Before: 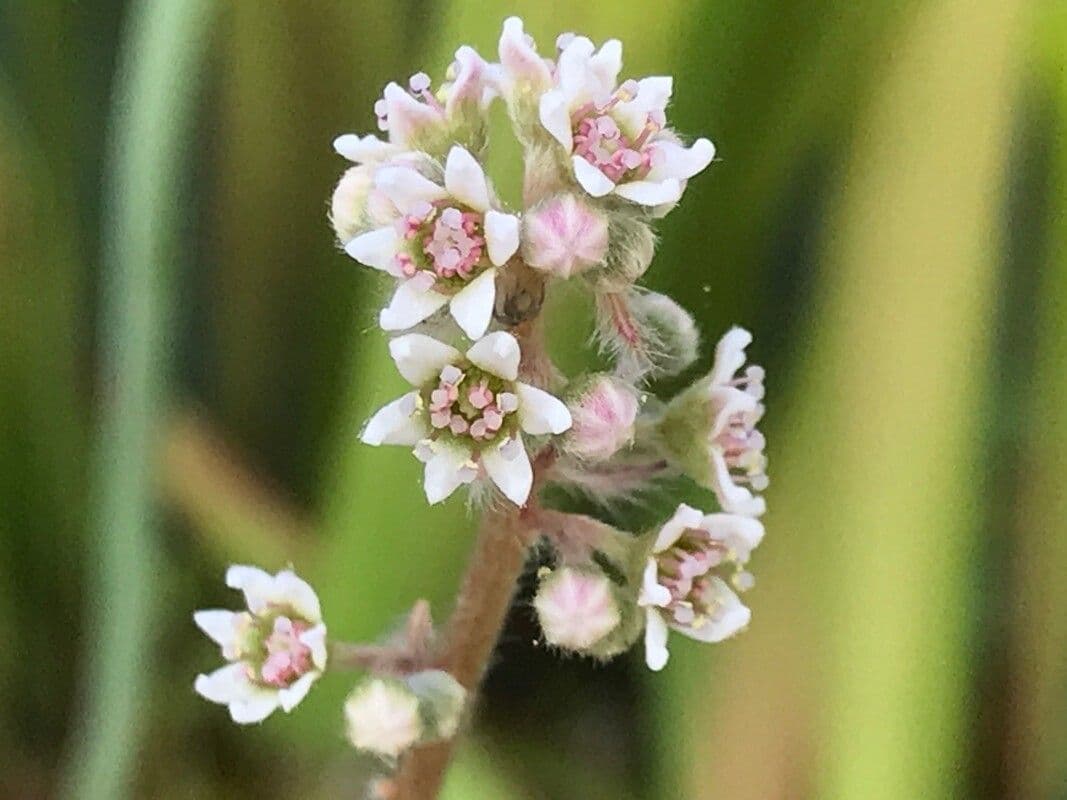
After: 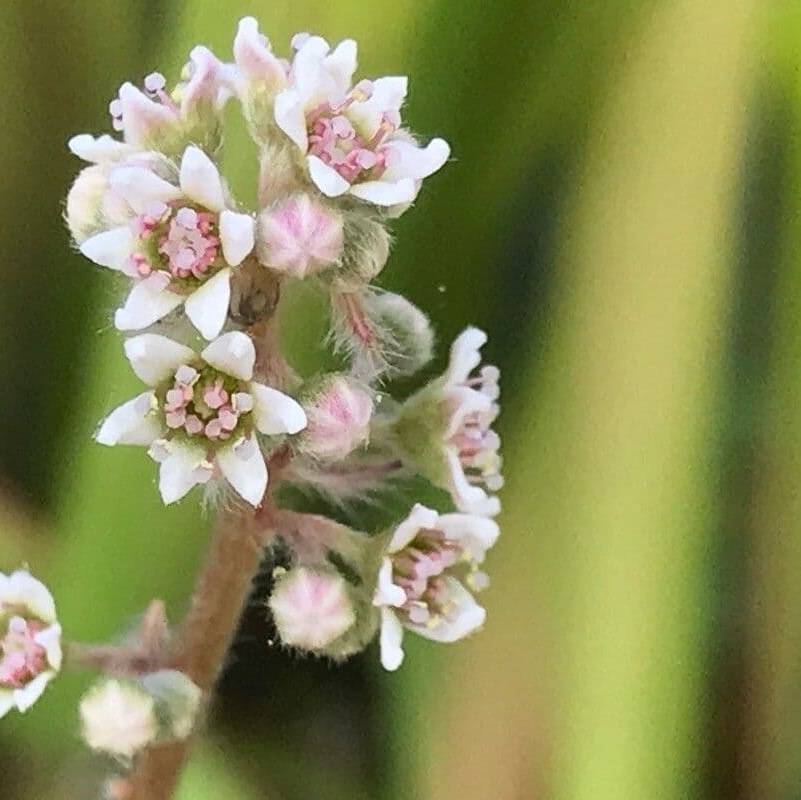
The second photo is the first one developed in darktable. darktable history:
crop and rotate: left 24.845%
base curve: preserve colors none
